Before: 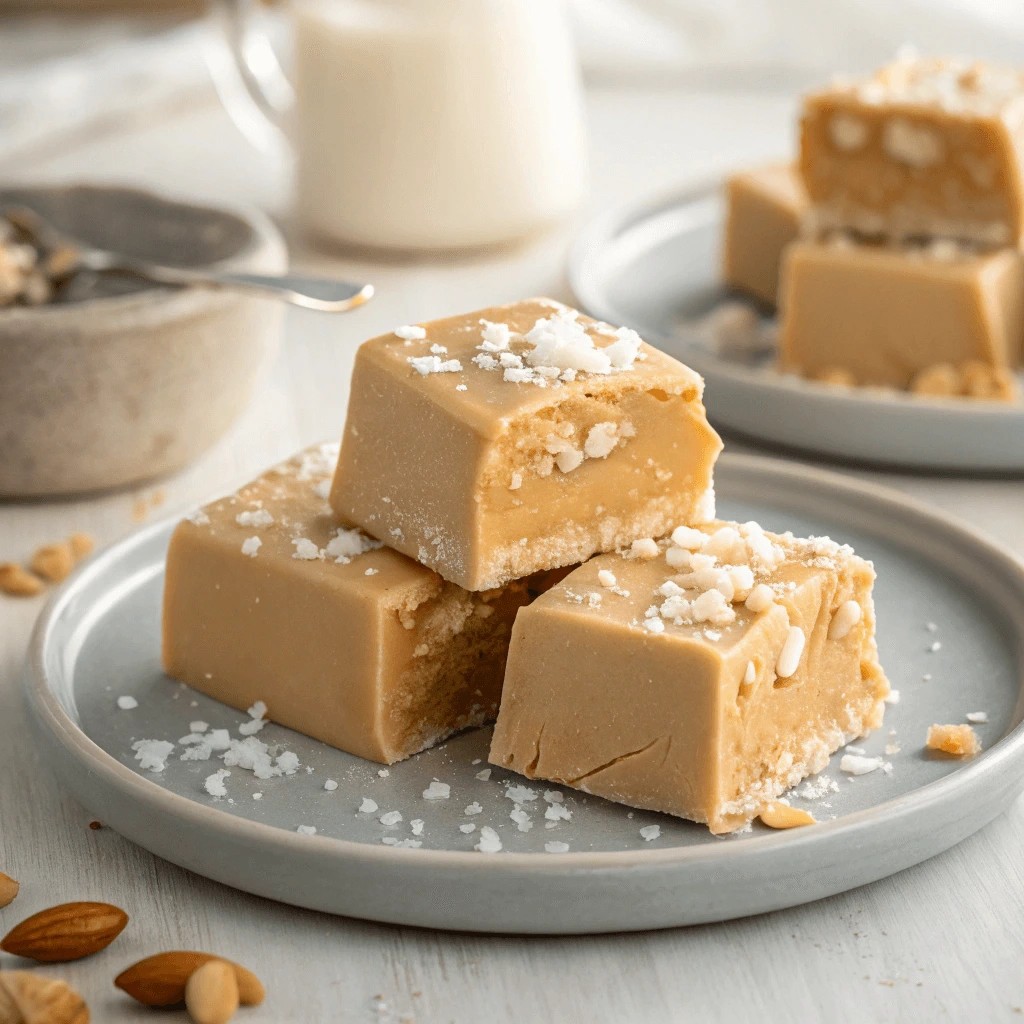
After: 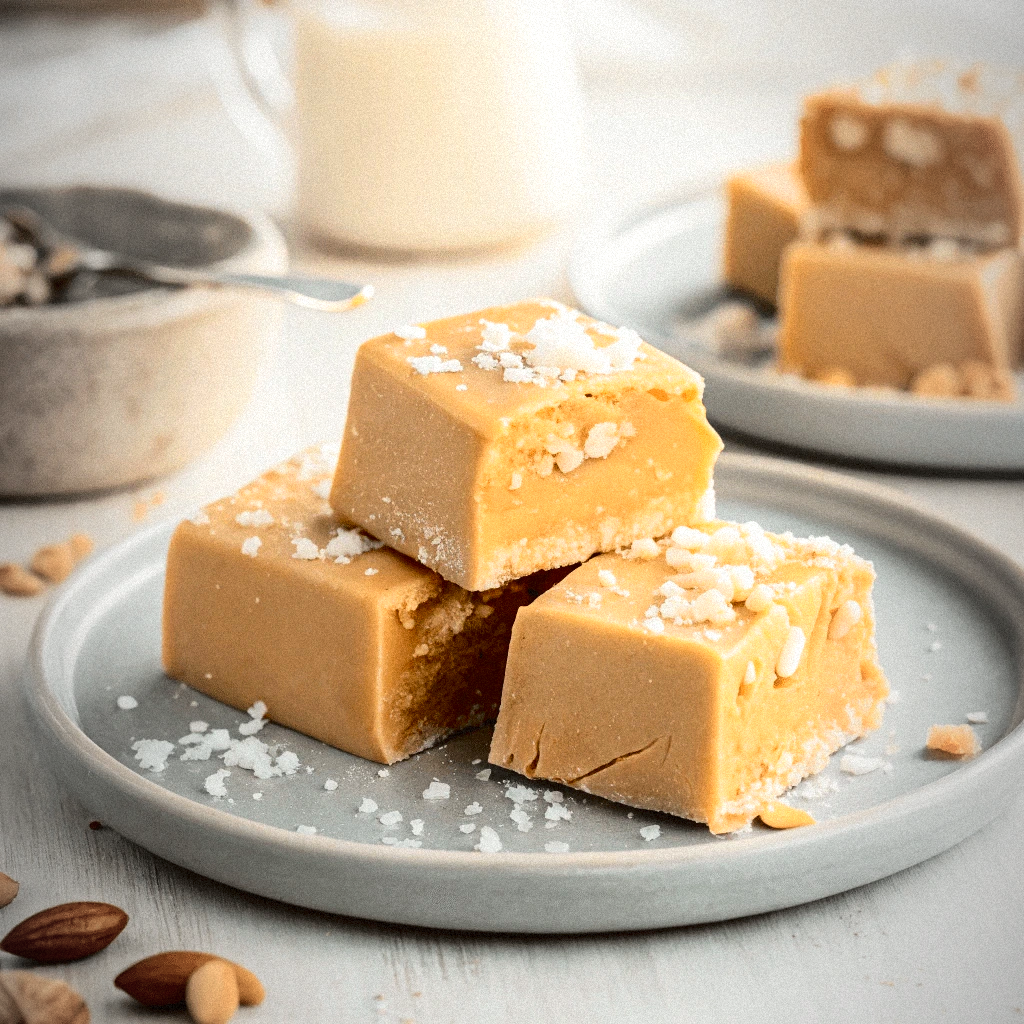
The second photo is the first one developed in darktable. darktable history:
tone equalizer: -8 EV -0.417 EV, -7 EV -0.389 EV, -6 EV -0.333 EV, -5 EV -0.222 EV, -3 EV 0.222 EV, -2 EV 0.333 EV, -1 EV 0.389 EV, +0 EV 0.417 EV, edges refinement/feathering 500, mask exposure compensation -1.57 EV, preserve details no
grain: mid-tones bias 0%
vignetting: fall-off start 97%, fall-off radius 100%, width/height ratio 0.609, unbound false
tone curve: curves: ch0 [(0, 0.014) (0.17, 0.099) (0.398, 0.423) (0.728, 0.808) (0.877, 0.91) (0.99, 0.955)]; ch1 [(0, 0) (0.377, 0.325) (0.493, 0.491) (0.505, 0.504) (0.515, 0.515) (0.554, 0.575) (0.623, 0.643) (0.701, 0.718) (1, 1)]; ch2 [(0, 0) (0.423, 0.453) (0.481, 0.485) (0.501, 0.501) (0.531, 0.527) (0.586, 0.597) (0.663, 0.706) (0.717, 0.753) (1, 0.991)], color space Lab, independent channels
